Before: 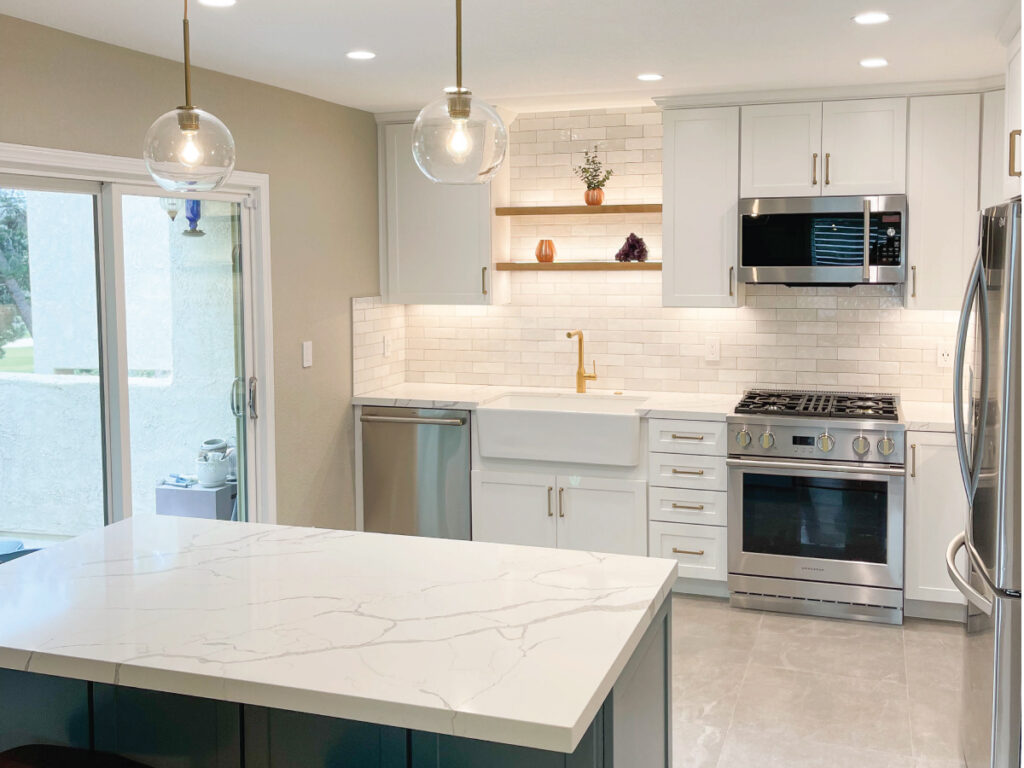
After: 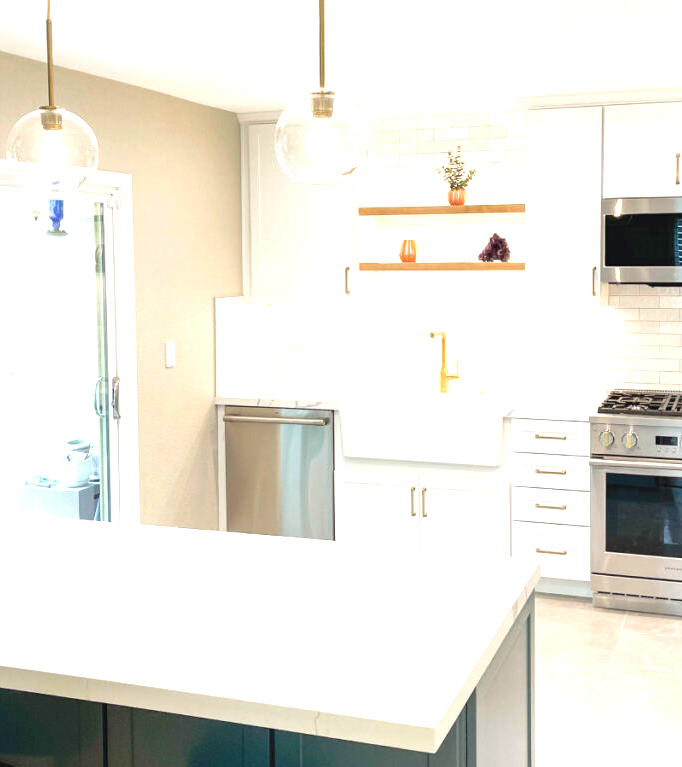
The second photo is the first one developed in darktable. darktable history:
crop and rotate: left 13.409%, right 19.924%
exposure: black level correction 0, exposure 1.173 EV, compensate exposure bias true, compensate highlight preservation false
